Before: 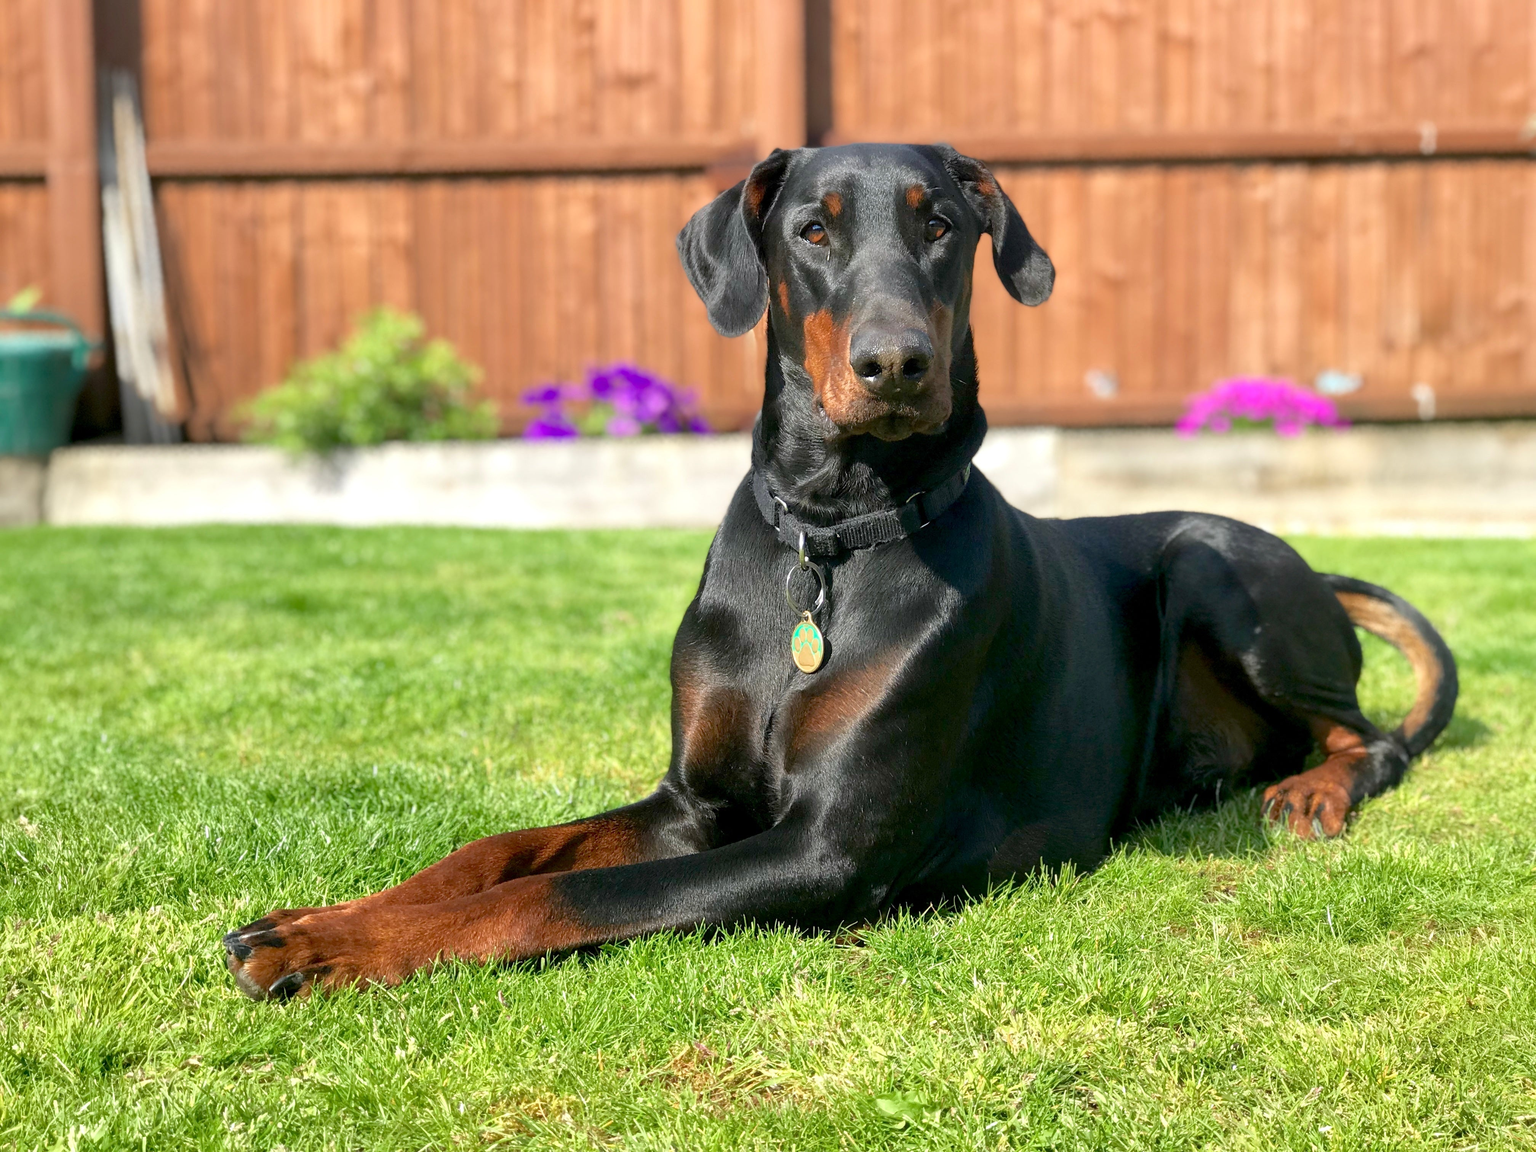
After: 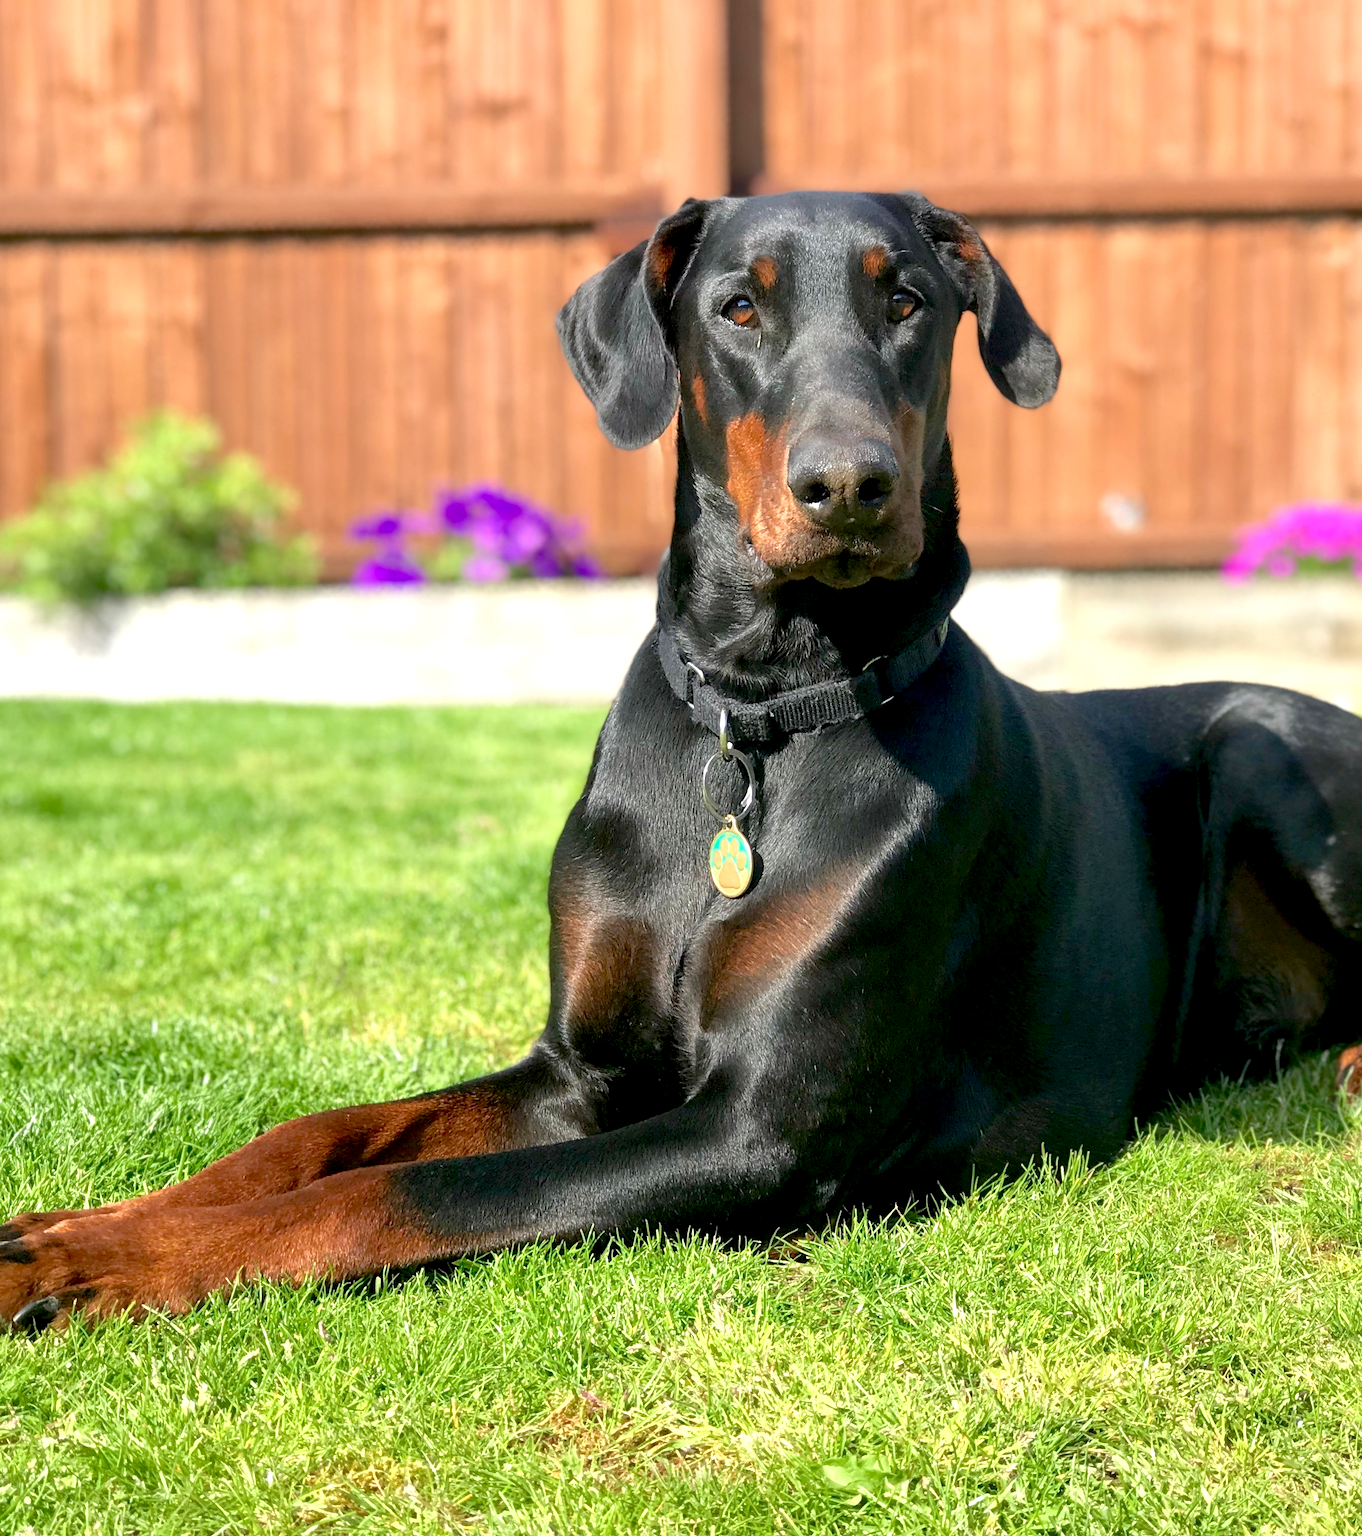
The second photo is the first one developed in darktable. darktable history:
exposure: black level correction 0.005, exposure 0.286 EV, compensate highlight preservation false
crop: left 16.899%, right 16.556%
